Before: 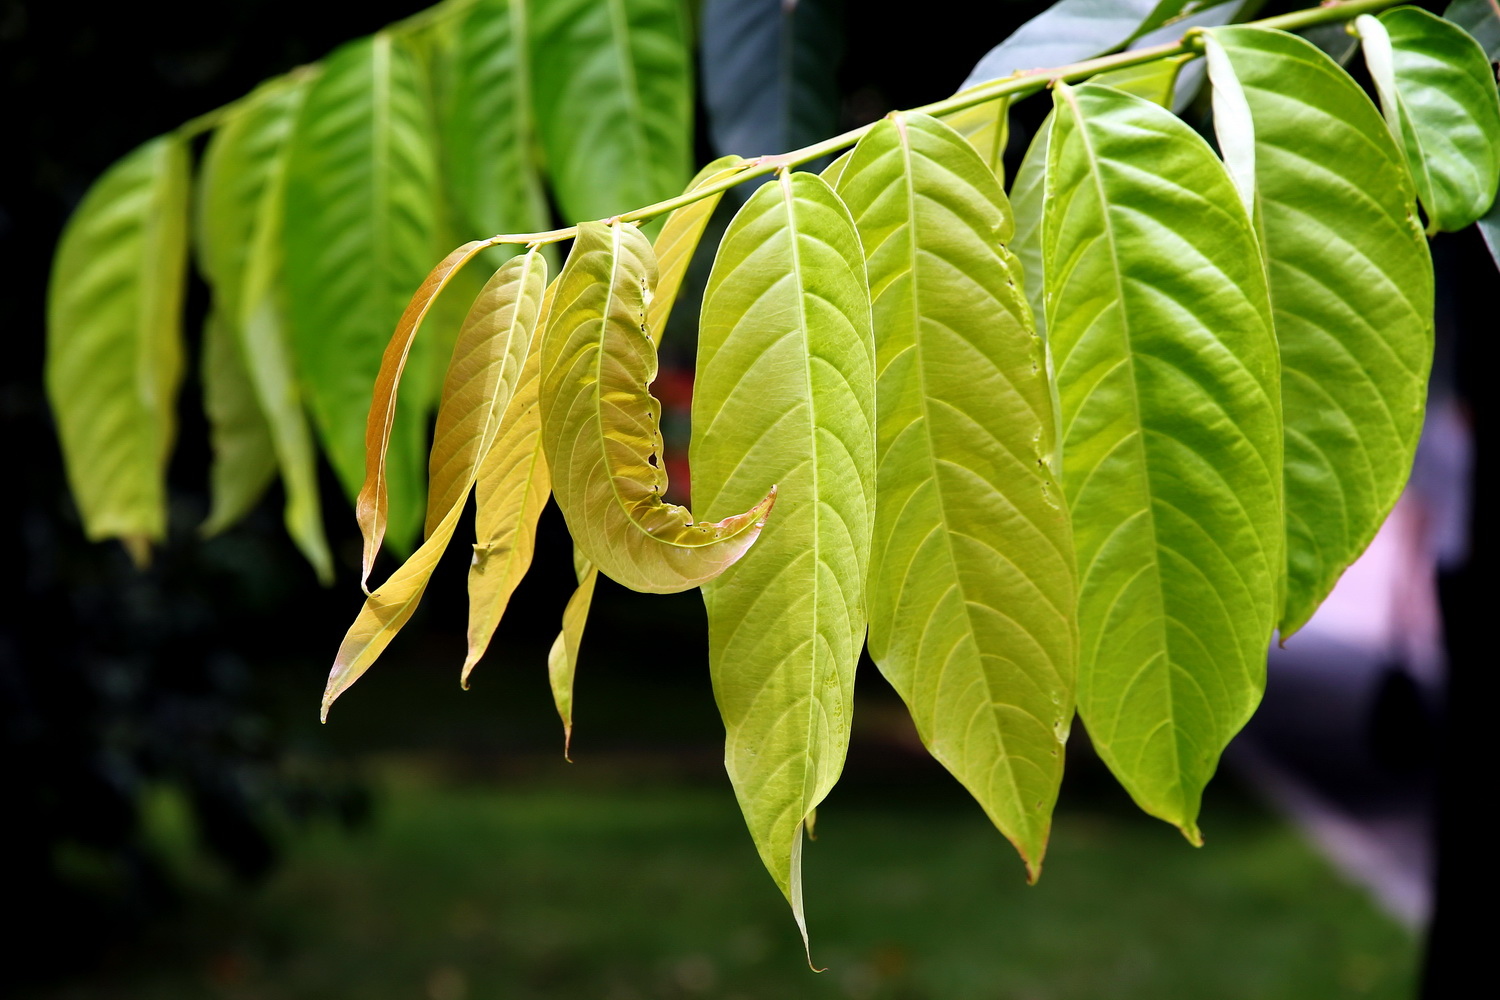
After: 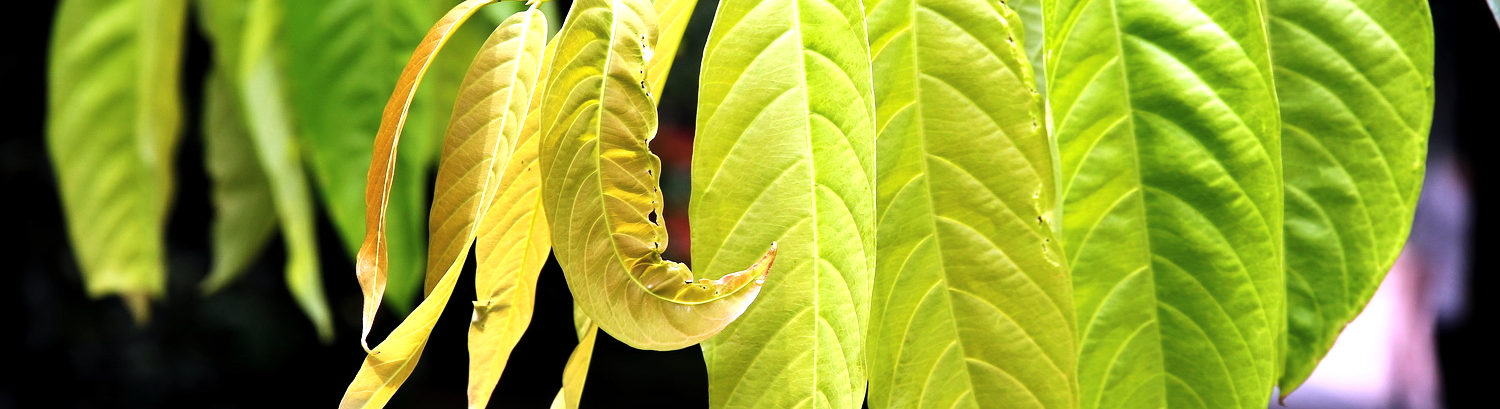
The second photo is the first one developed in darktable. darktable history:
contrast brightness saturation: contrast 0.048, brightness 0.066, saturation 0.012
tone equalizer: -8 EV -0.741 EV, -7 EV -0.735 EV, -6 EV -0.604 EV, -5 EV -0.373 EV, -3 EV 0.379 EV, -2 EV 0.6 EV, -1 EV 0.682 EV, +0 EV 0.766 EV, edges refinement/feathering 500, mask exposure compensation -1.57 EV, preserve details no
crop and rotate: top 24.341%, bottom 34.663%
